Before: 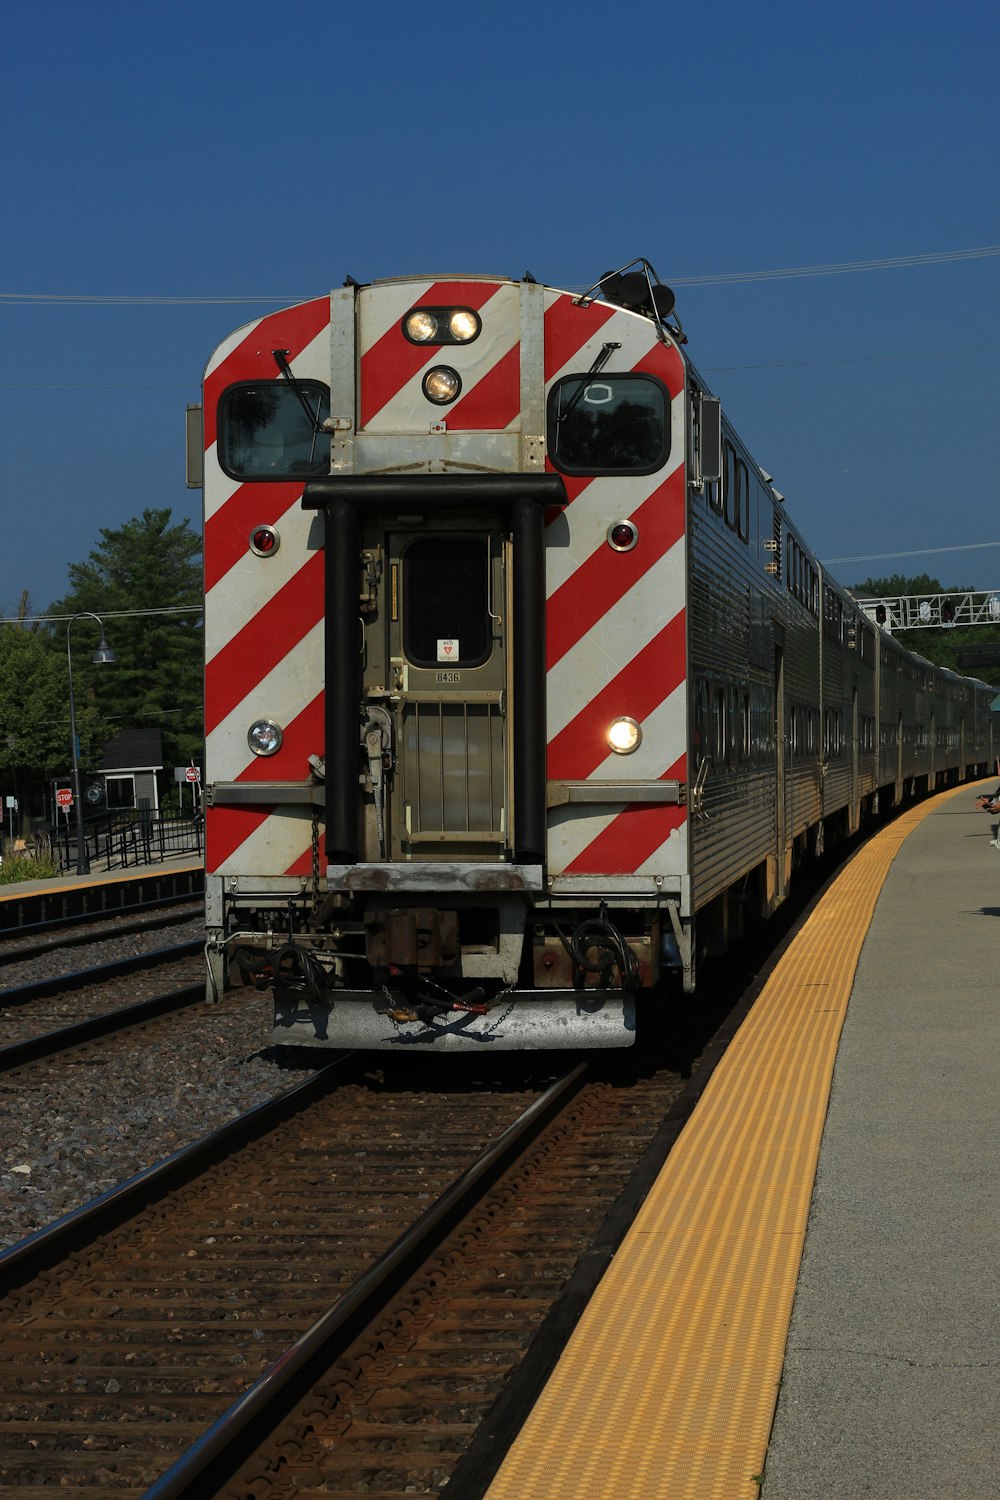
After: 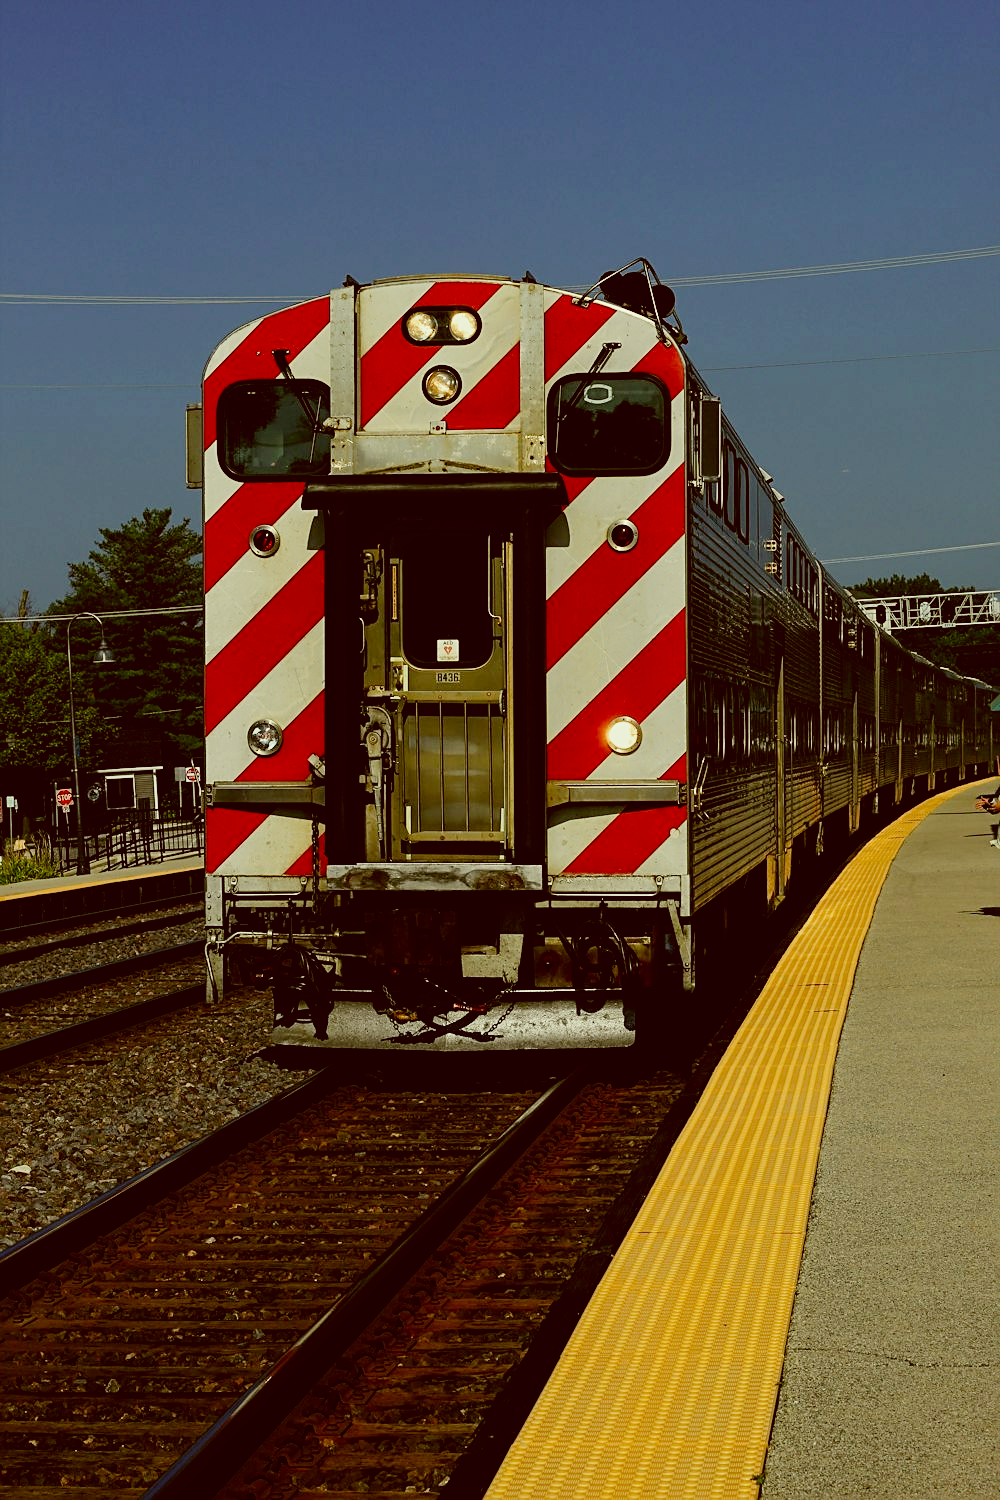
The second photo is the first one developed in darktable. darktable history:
tone curve: curves: ch0 [(0, 0) (0.071, 0.058) (0.266, 0.268) (0.498, 0.542) (0.766, 0.807) (1, 0.983)]; ch1 [(0, 0) (0.346, 0.307) (0.408, 0.387) (0.463, 0.465) (0.482, 0.493) (0.502, 0.499) (0.517, 0.502) (0.55, 0.548) (0.597, 0.61) (0.651, 0.698) (1, 1)]; ch2 [(0, 0) (0.346, 0.34) (0.434, 0.46) (0.485, 0.494) (0.5, 0.498) (0.517, 0.506) (0.526, 0.539) (0.583, 0.603) (0.625, 0.659) (1, 1)], preserve colors none
exposure: exposure 0.297 EV, compensate exposure bias true, compensate highlight preservation false
color correction: highlights a* -5.58, highlights b* 9.79, shadows a* 9.51, shadows b* 24.56
filmic rgb: black relative exposure -8 EV, white relative exposure 4.03 EV, hardness 4.18, latitude 49.98%, contrast 1.101, preserve chrominance no, color science v5 (2021)
sharpen: on, module defaults
